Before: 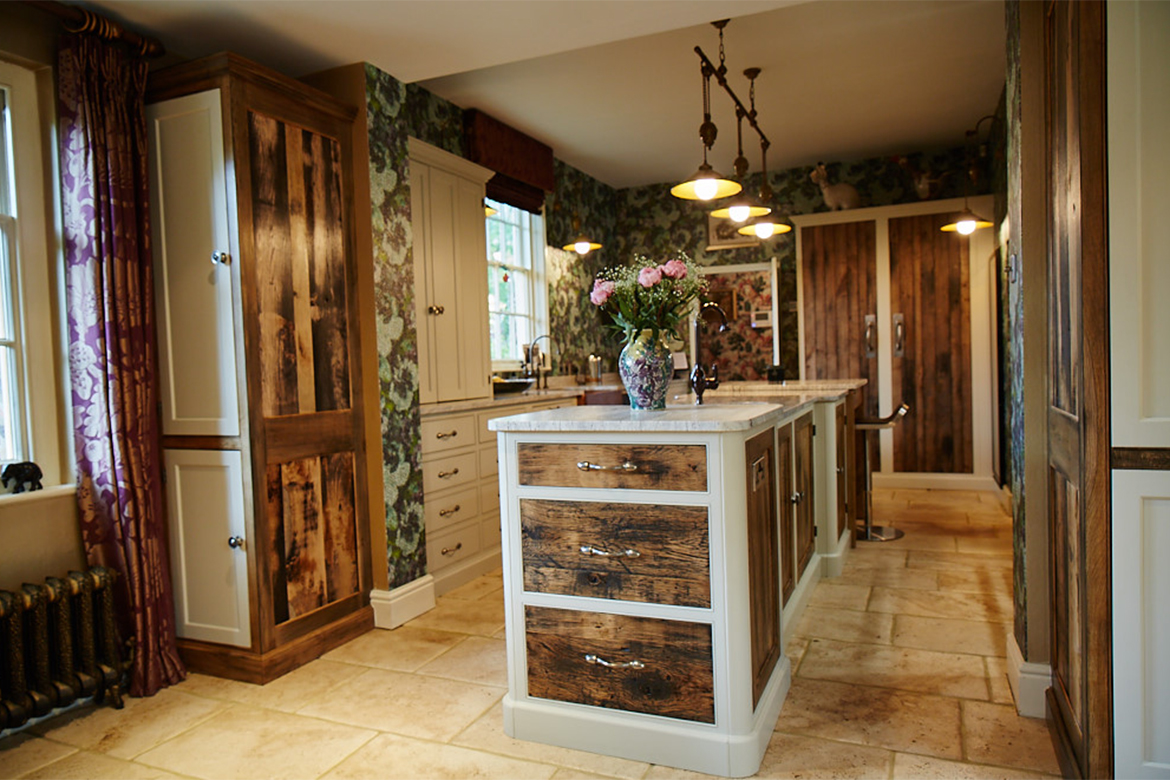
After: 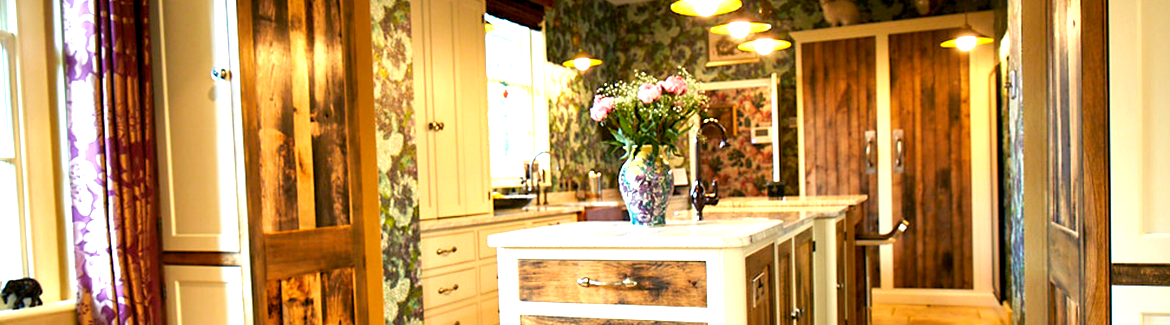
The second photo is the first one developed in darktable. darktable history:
exposure: black level correction -0.002, exposure 1.11 EV, compensate highlight preservation false
crop and rotate: top 23.663%, bottom 34.622%
color balance rgb: highlights gain › chroma 3.065%, highlights gain › hue 77.01°, global offset › luminance -0.978%, perceptual saturation grading › global saturation 0.294%, perceptual brilliance grading › global brilliance 9.713%, perceptual brilliance grading › shadows 14.737%, global vibrance 20%
